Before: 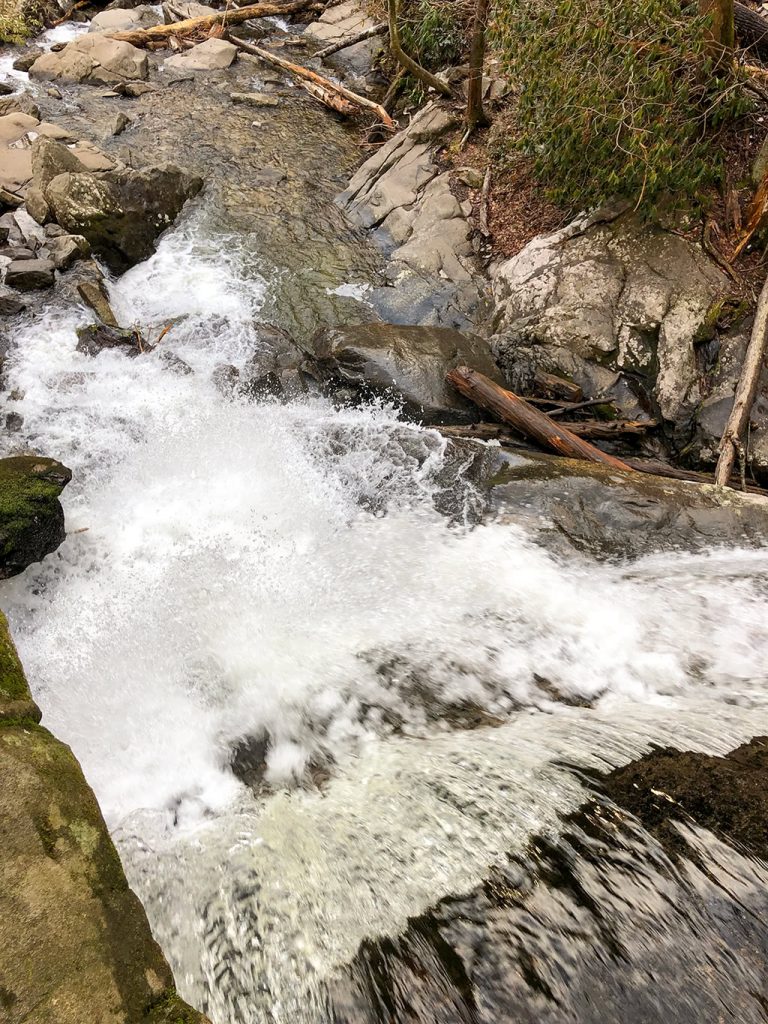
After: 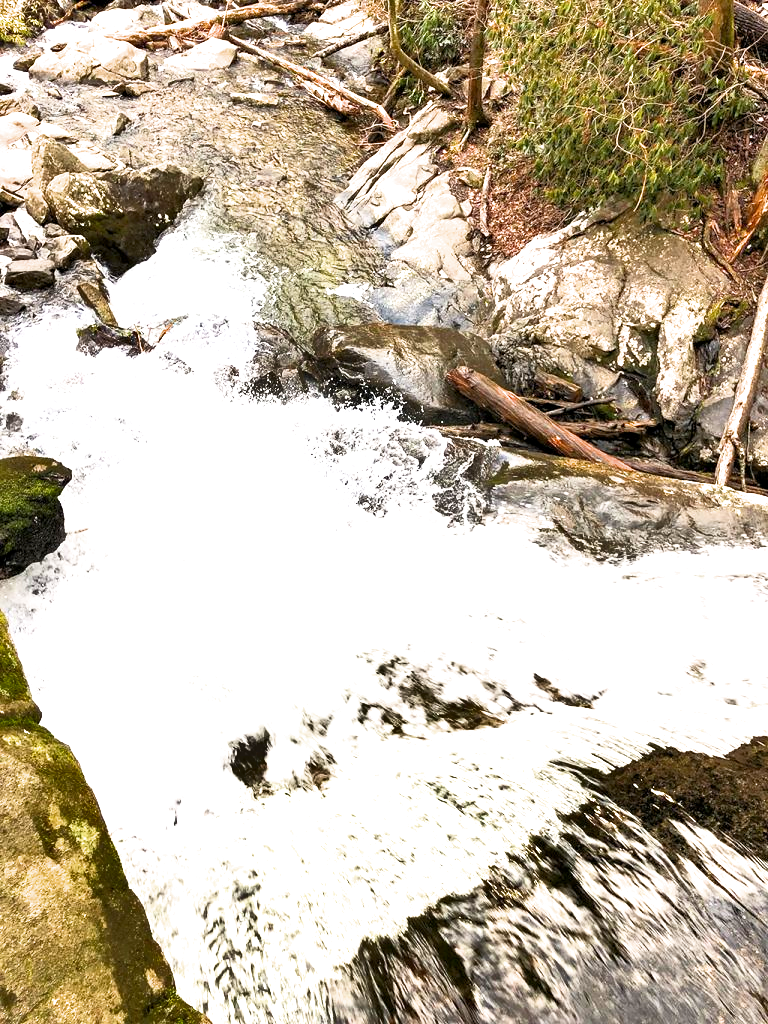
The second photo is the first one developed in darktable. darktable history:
exposure: black level correction 0.001, exposure 1.719 EV, compensate exposure bias true, compensate highlight preservation false
filmic rgb: black relative exposure -9.5 EV, white relative exposure 3.02 EV, hardness 6.12
shadows and highlights: radius 108.52, shadows 23.73, highlights -59.32, low approximation 0.01, soften with gaussian
